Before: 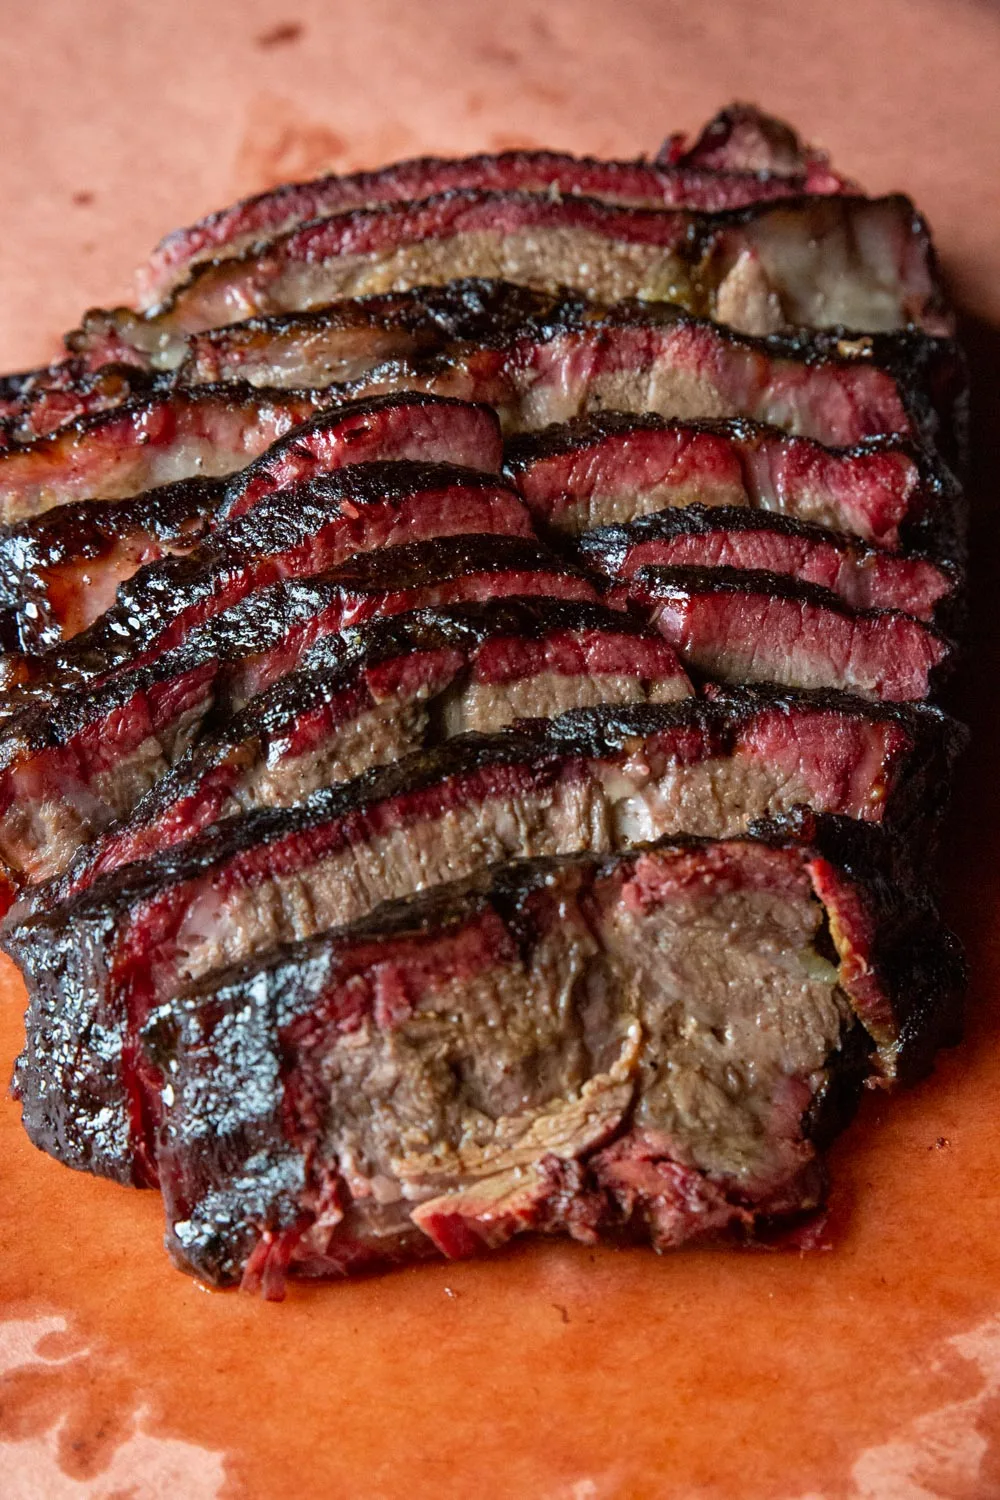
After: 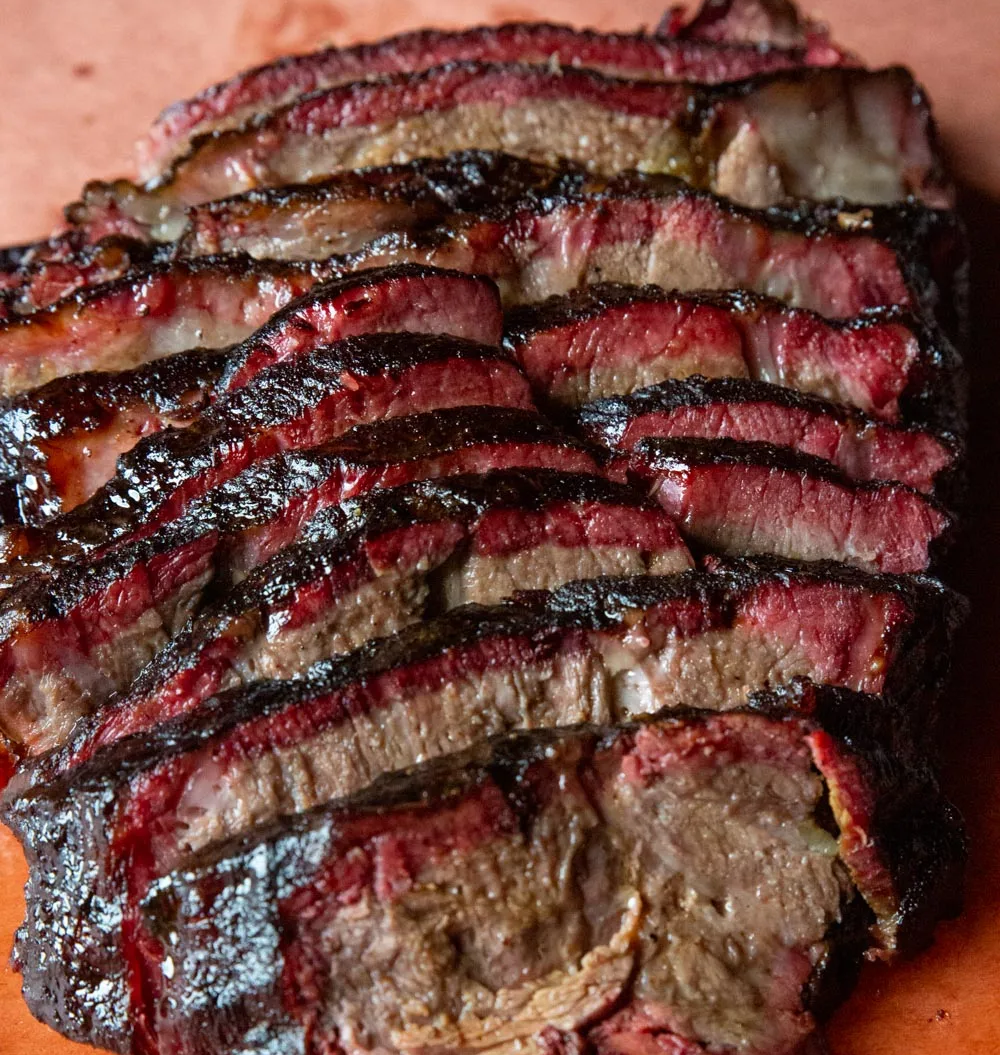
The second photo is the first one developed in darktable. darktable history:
crop and rotate: top 8.568%, bottom 21.037%
